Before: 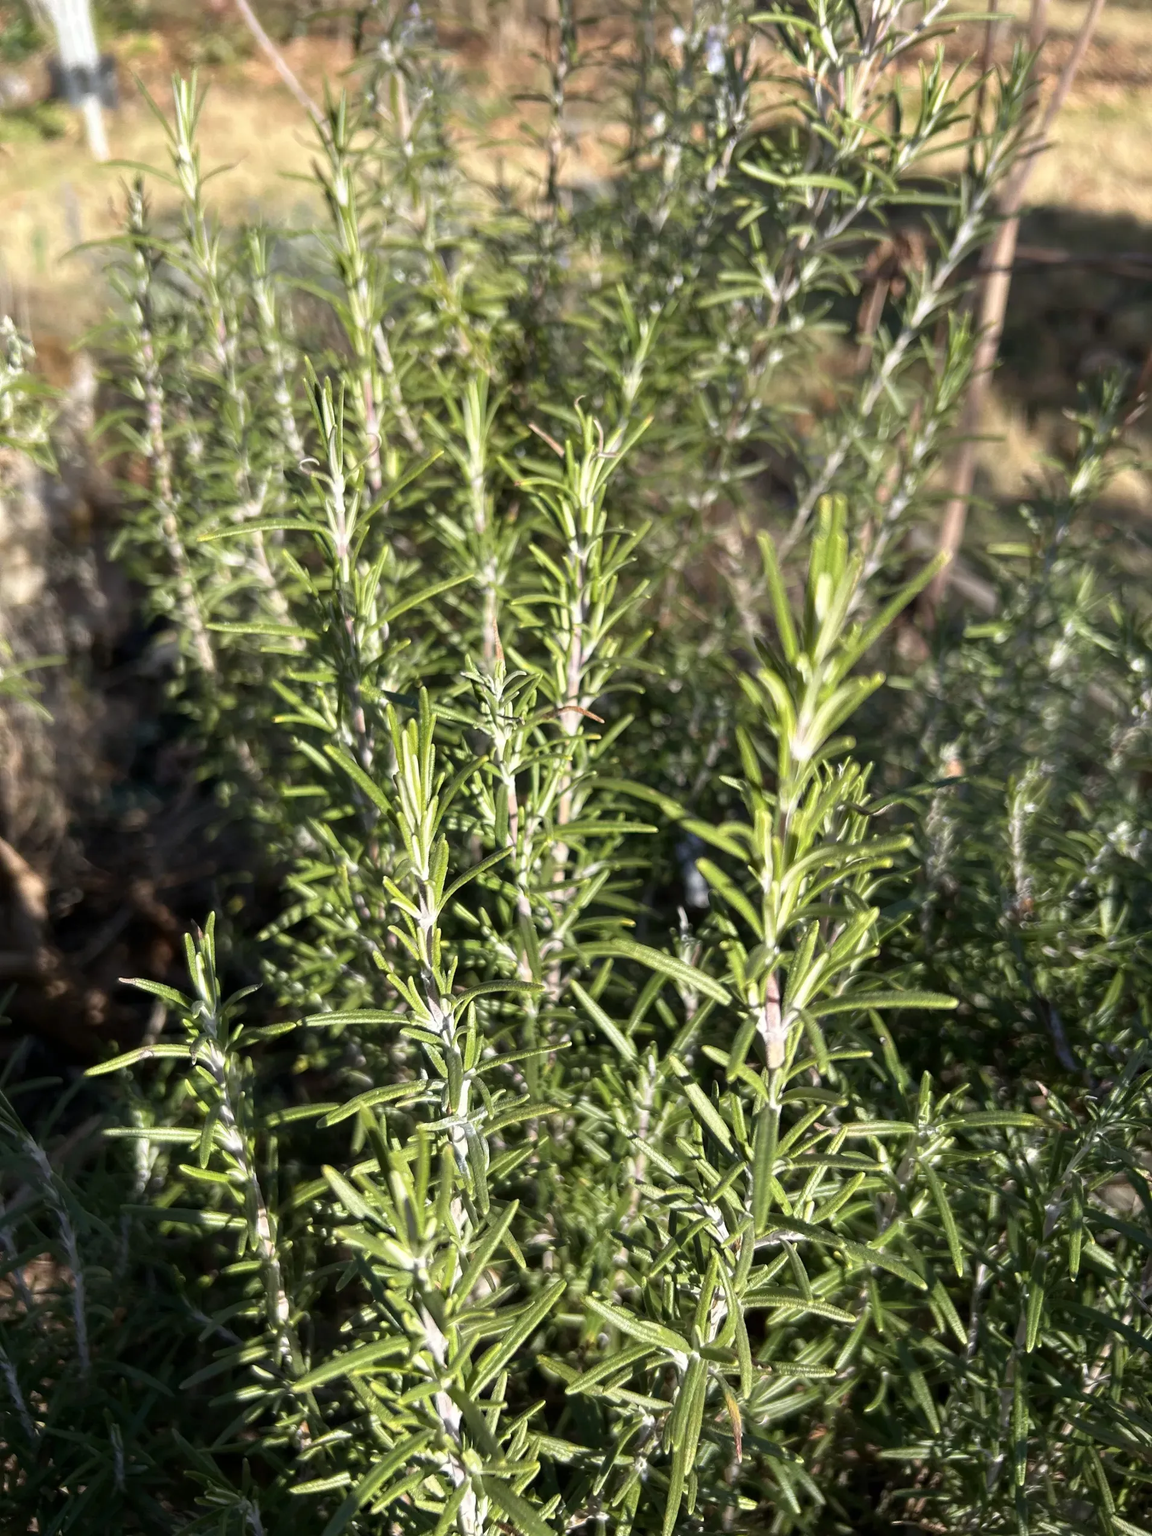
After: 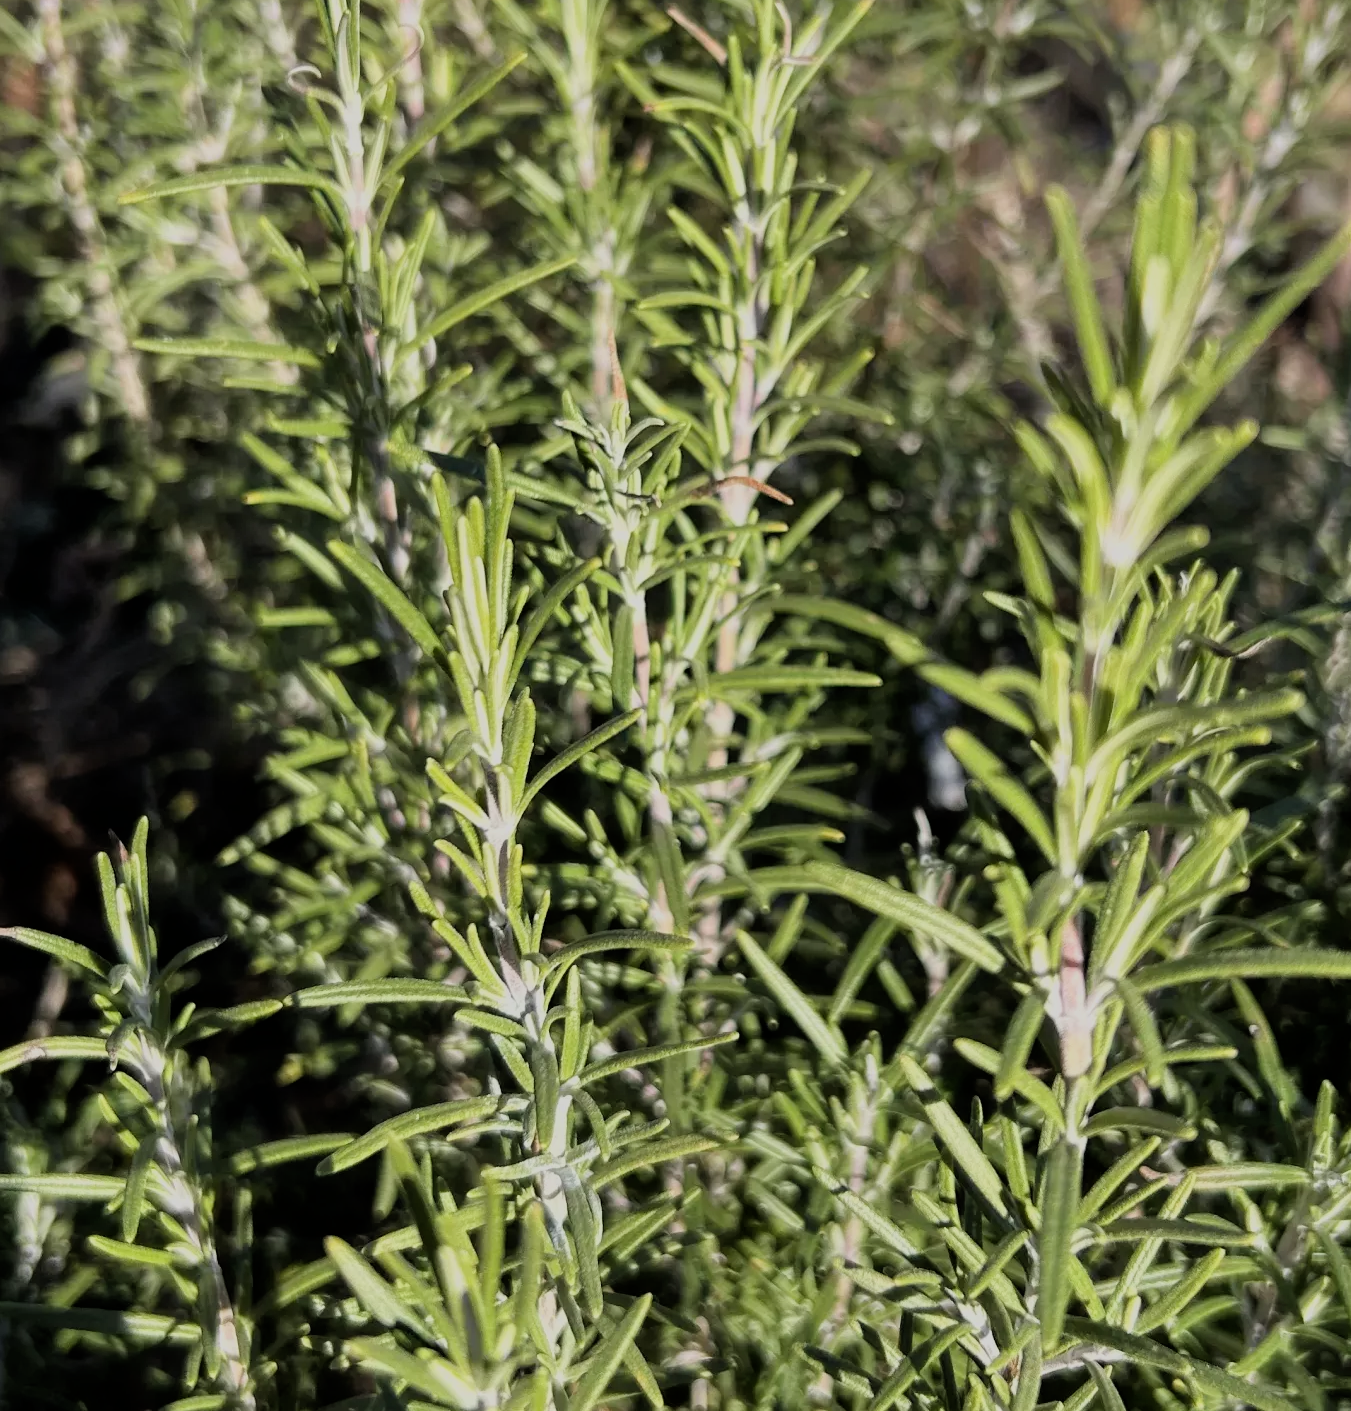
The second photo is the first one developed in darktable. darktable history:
filmic rgb: black relative exposure -7.43 EV, white relative exposure 4.83 EV, hardness 3.4, color science v6 (2022)
color correction: highlights b* -0.046, saturation 0.979
crop: left 10.91%, top 27.246%, right 18.239%, bottom 17.265%
